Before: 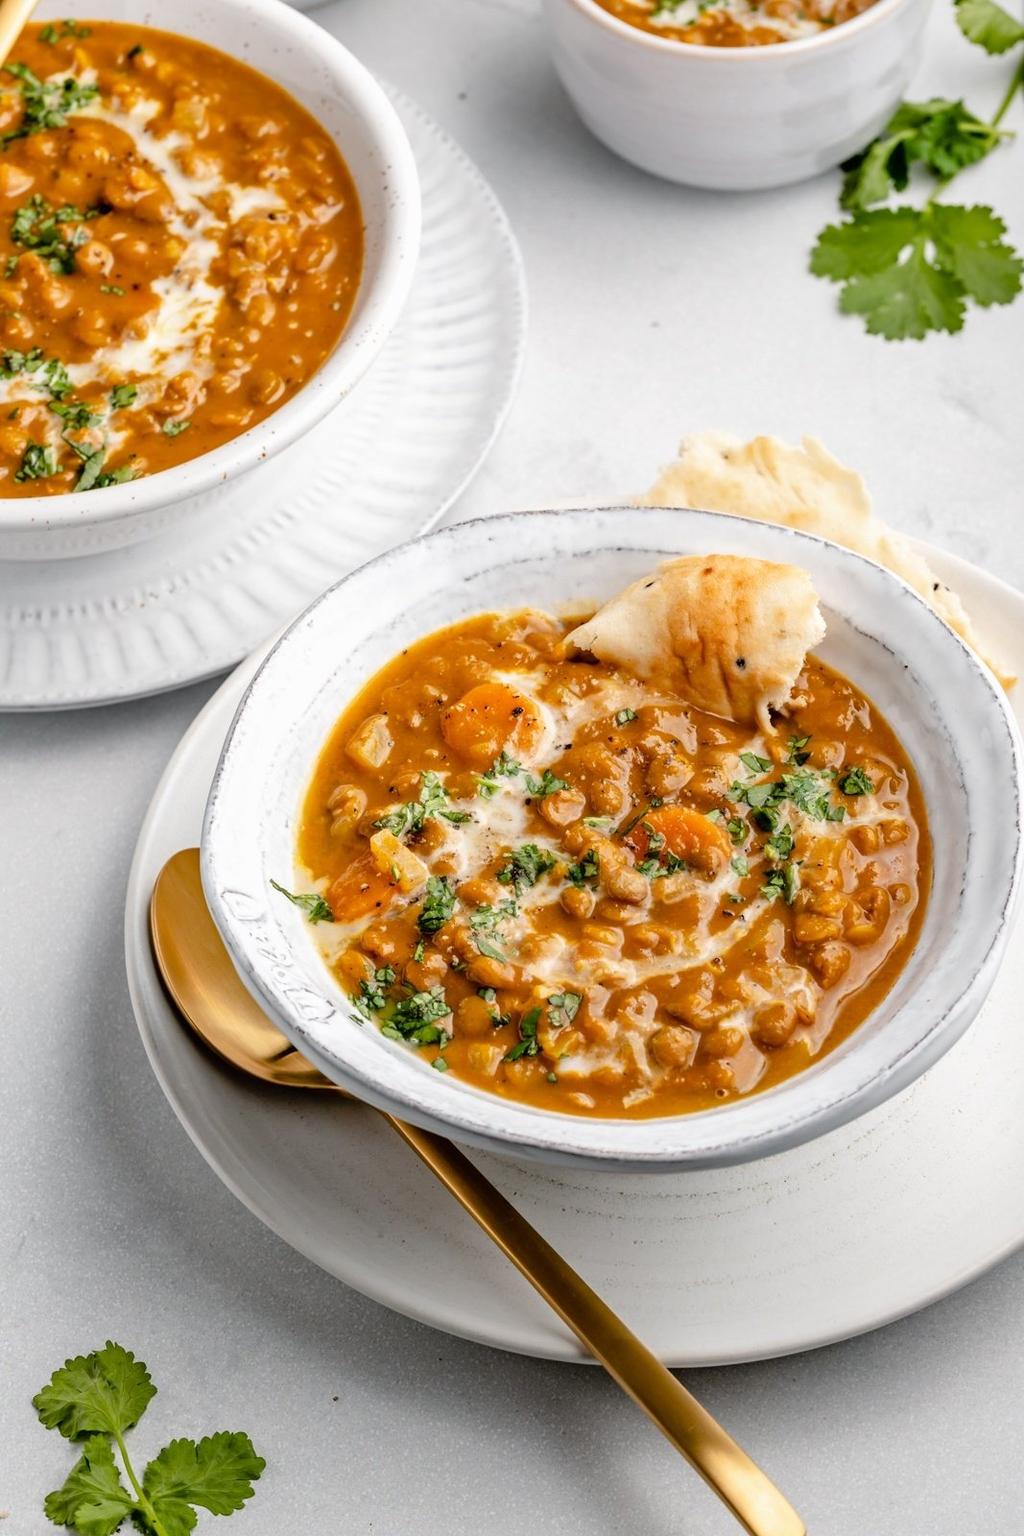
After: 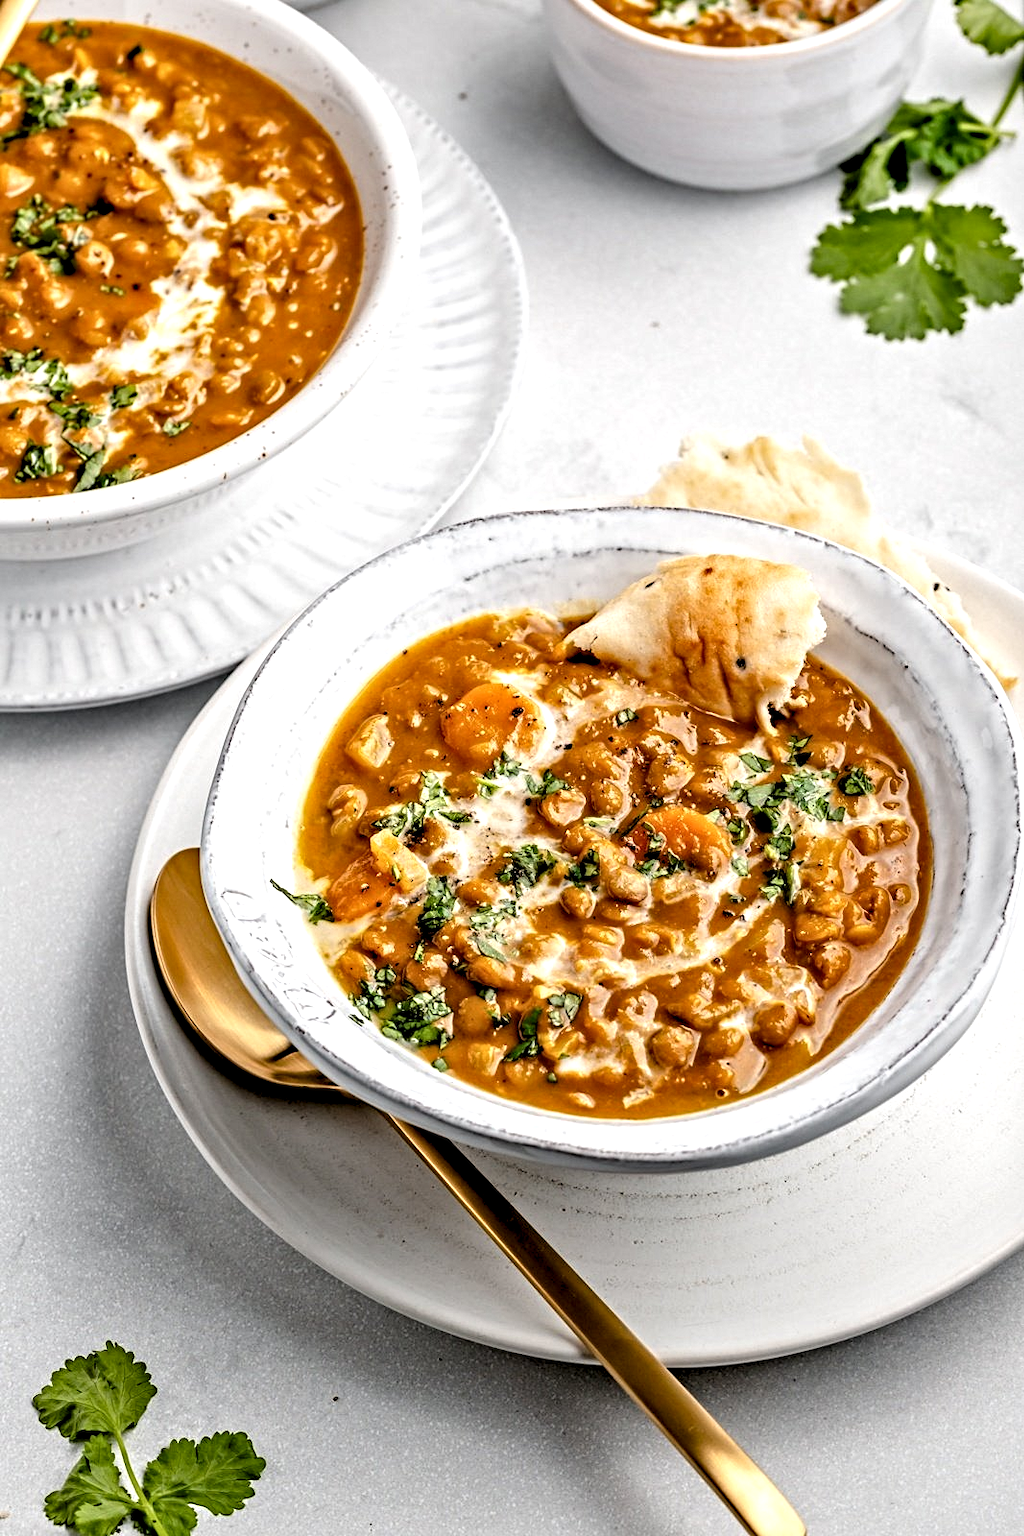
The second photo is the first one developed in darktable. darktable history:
levels: levels [0.016, 0.484, 0.953]
contrast equalizer: octaves 7, y [[0.5, 0.542, 0.583, 0.625, 0.667, 0.708], [0.5 ×6], [0.5 ×6], [0 ×6], [0 ×6]]
